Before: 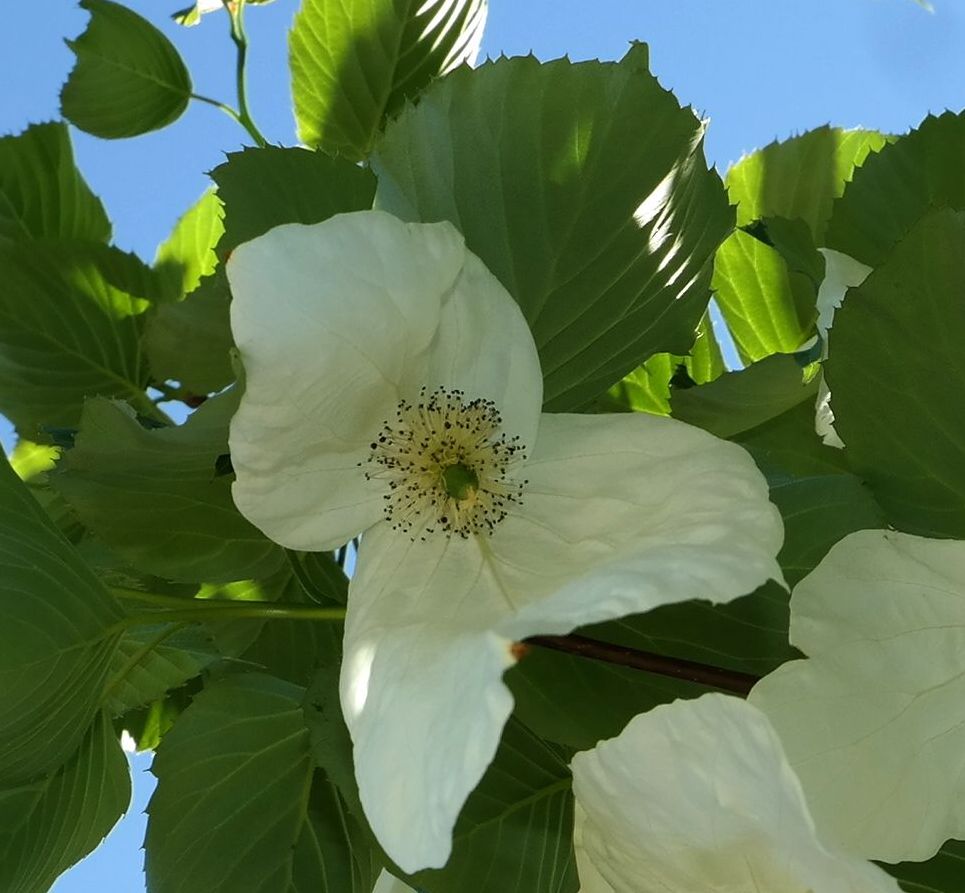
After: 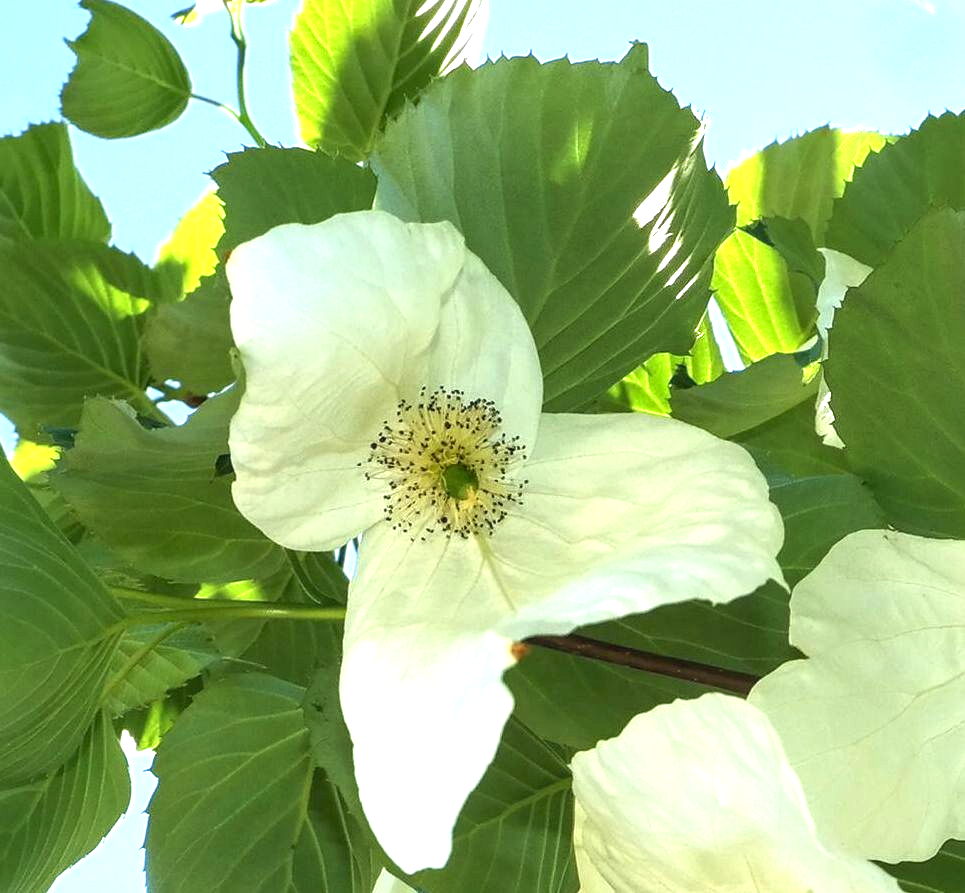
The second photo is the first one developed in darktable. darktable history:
exposure: black level correction 0, exposure 1.569 EV, compensate highlight preservation false
local contrast: on, module defaults
